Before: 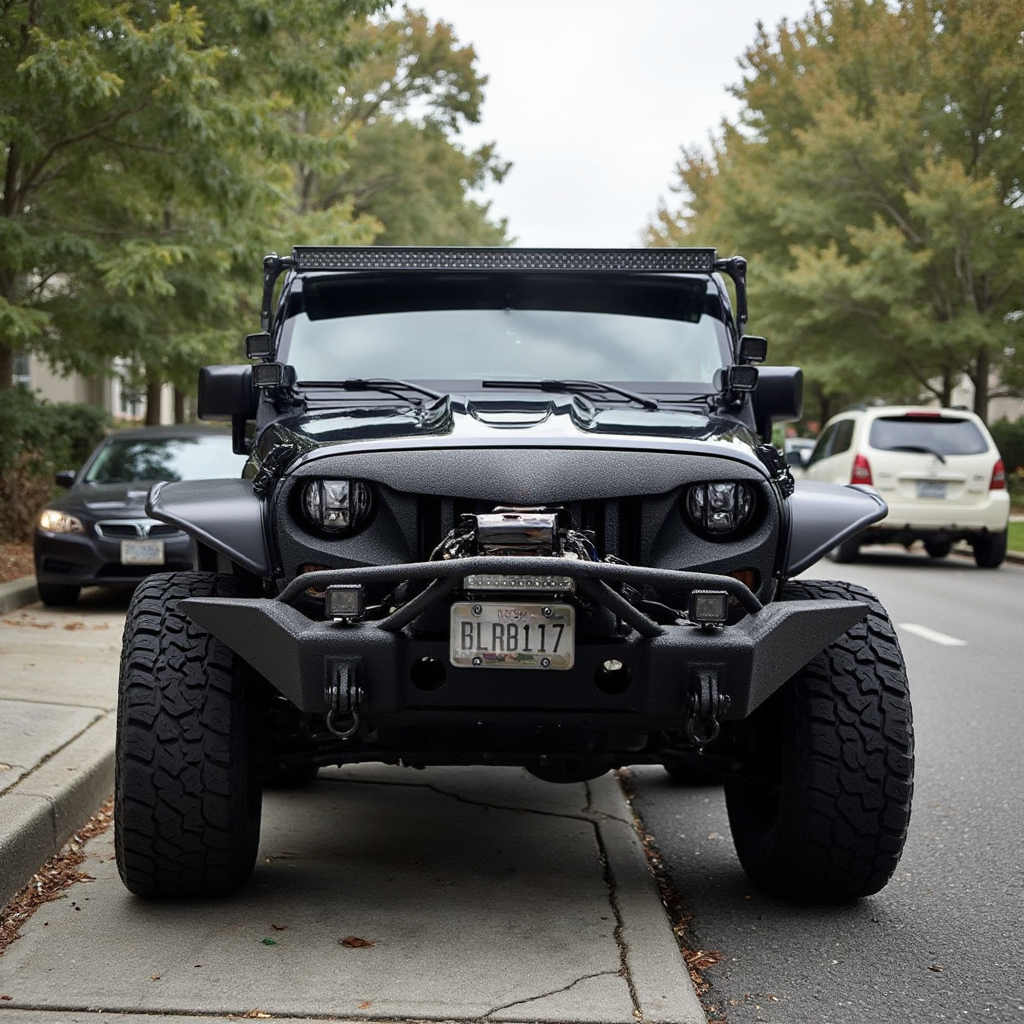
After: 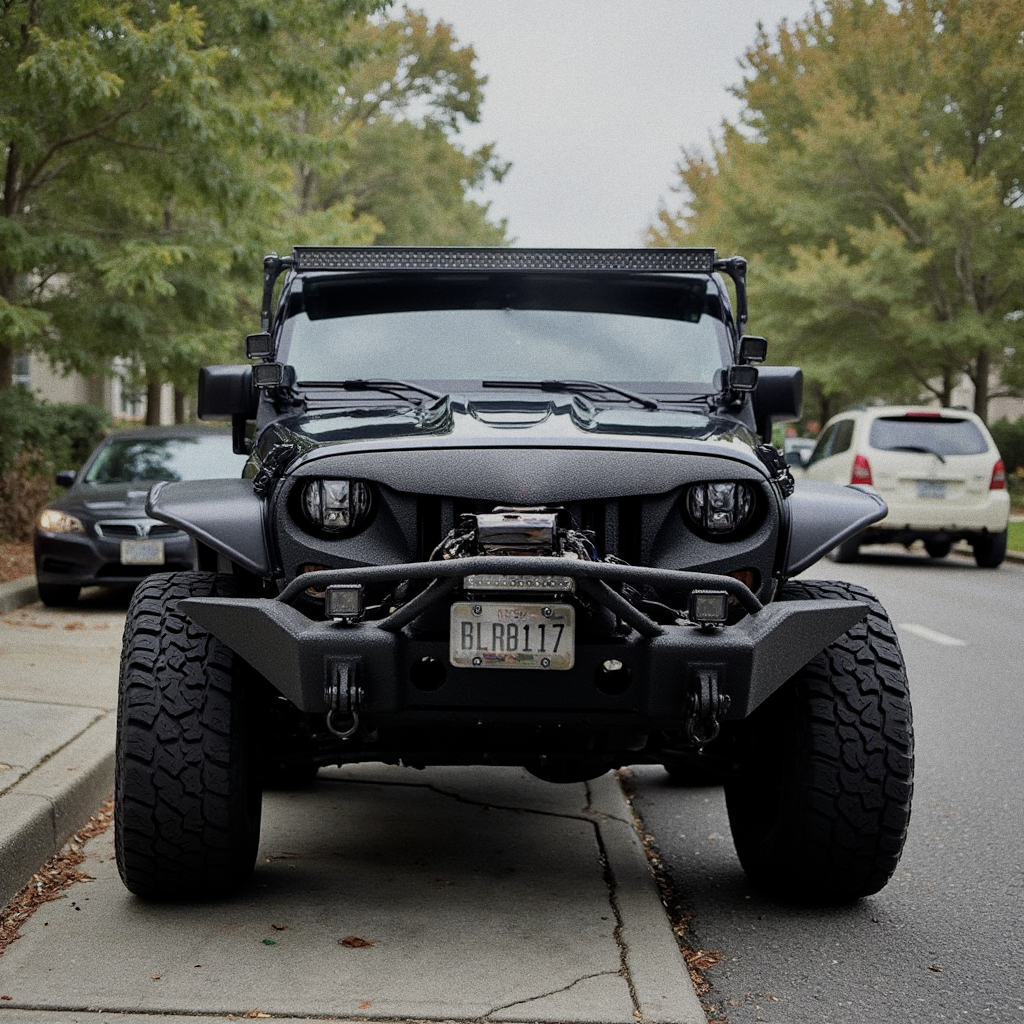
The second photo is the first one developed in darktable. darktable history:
grain: coarseness 0.09 ISO
filmic rgb: middle gray luminance 18.42%, black relative exposure -10.5 EV, white relative exposure 3.4 EV, threshold 6 EV, target black luminance 0%, hardness 6.03, latitude 99%, contrast 0.847, shadows ↔ highlights balance 0.505%, add noise in highlights 0, preserve chrominance max RGB, color science v3 (2019), use custom middle-gray values true, iterations of high-quality reconstruction 0, contrast in highlights soft, enable highlight reconstruction true
